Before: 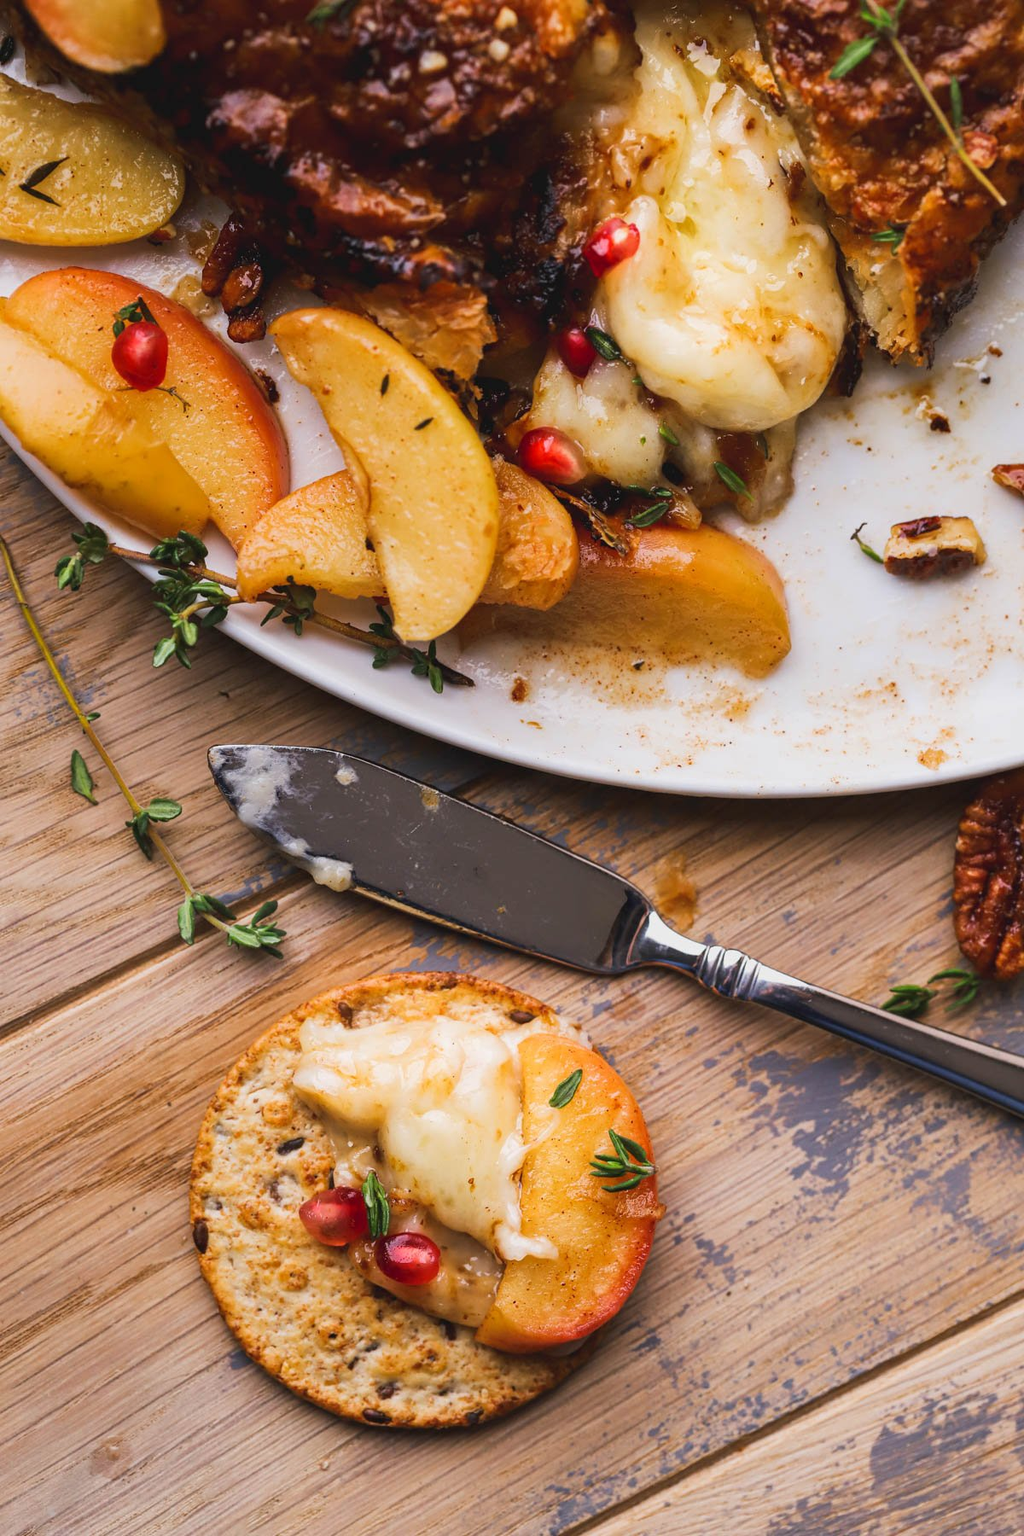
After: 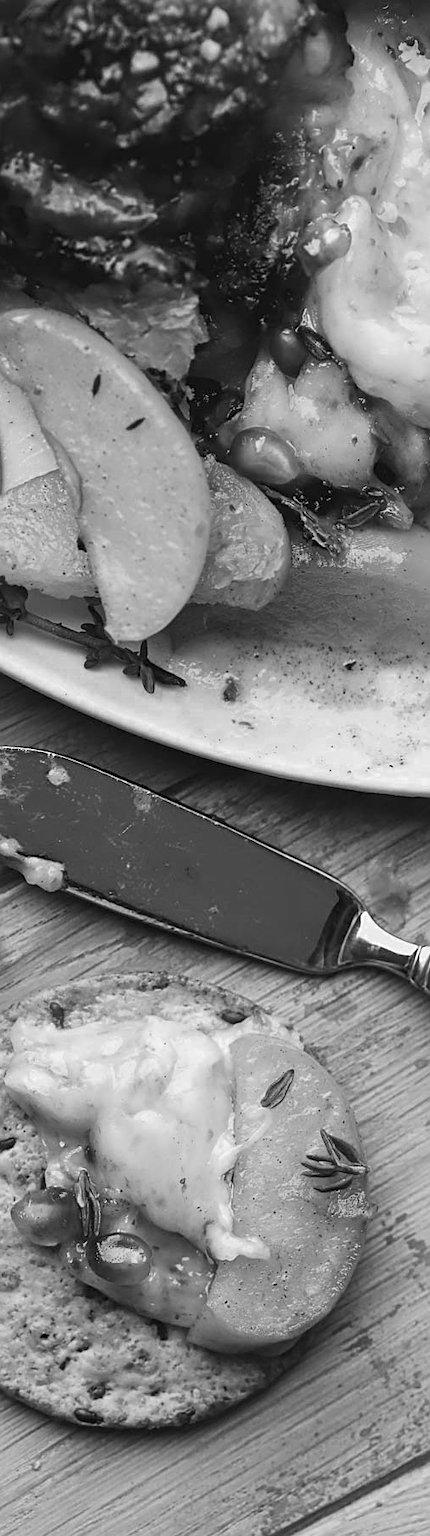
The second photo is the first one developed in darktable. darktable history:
sharpen: on, module defaults
crop: left 28.177%, right 29.374%
color zones: curves: ch0 [(0, 0.613) (0.01, 0.613) (0.245, 0.448) (0.498, 0.529) (0.642, 0.665) (0.879, 0.777) (0.99, 0.613)]; ch1 [(0, 0) (0.143, 0) (0.286, 0) (0.429, 0) (0.571, 0) (0.714, 0) (0.857, 0)]
